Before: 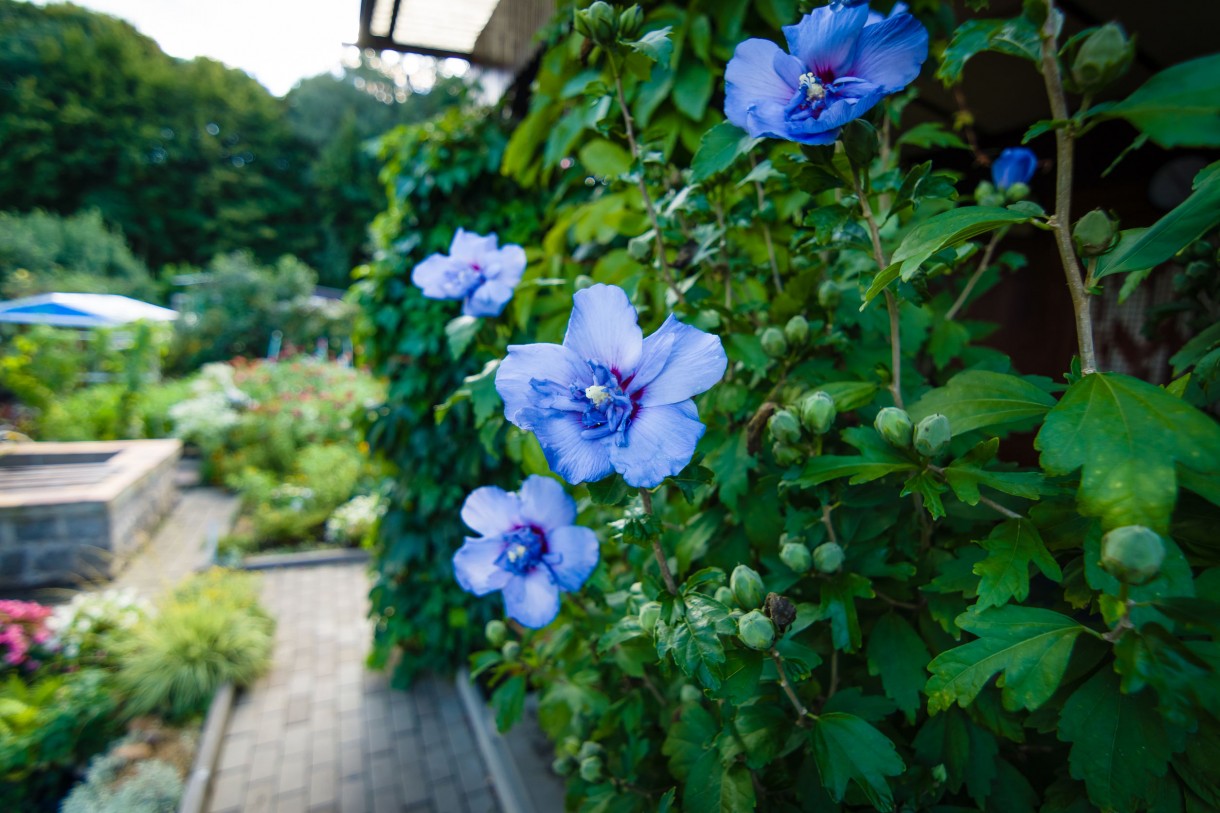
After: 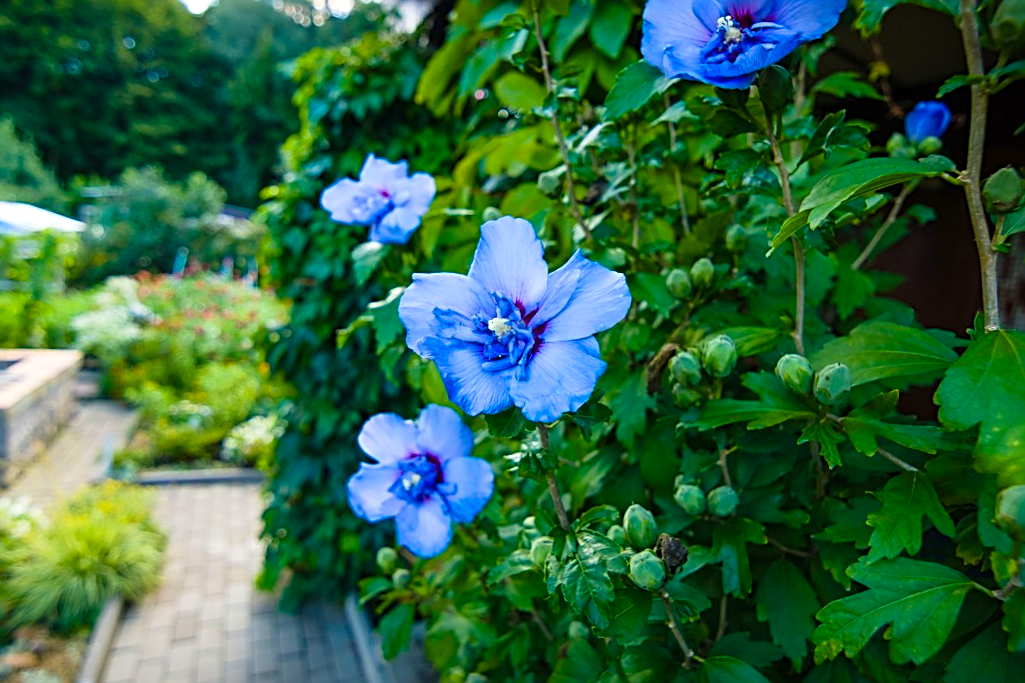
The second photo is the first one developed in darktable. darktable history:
exposure: exposure 0.084 EV, compensate highlight preservation false
sharpen: radius 2.561, amount 0.648
color balance rgb: shadows lift › chroma 2.033%, shadows lift › hue 222.1°, perceptual saturation grading › global saturation -3.875%, perceptual saturation grading › shadows -1.558%, global vibrance 50.167%
crop and rotate: angle -2.85°, left 5.032%, top 5.219%, right 4.717%, bottom 4.541%
